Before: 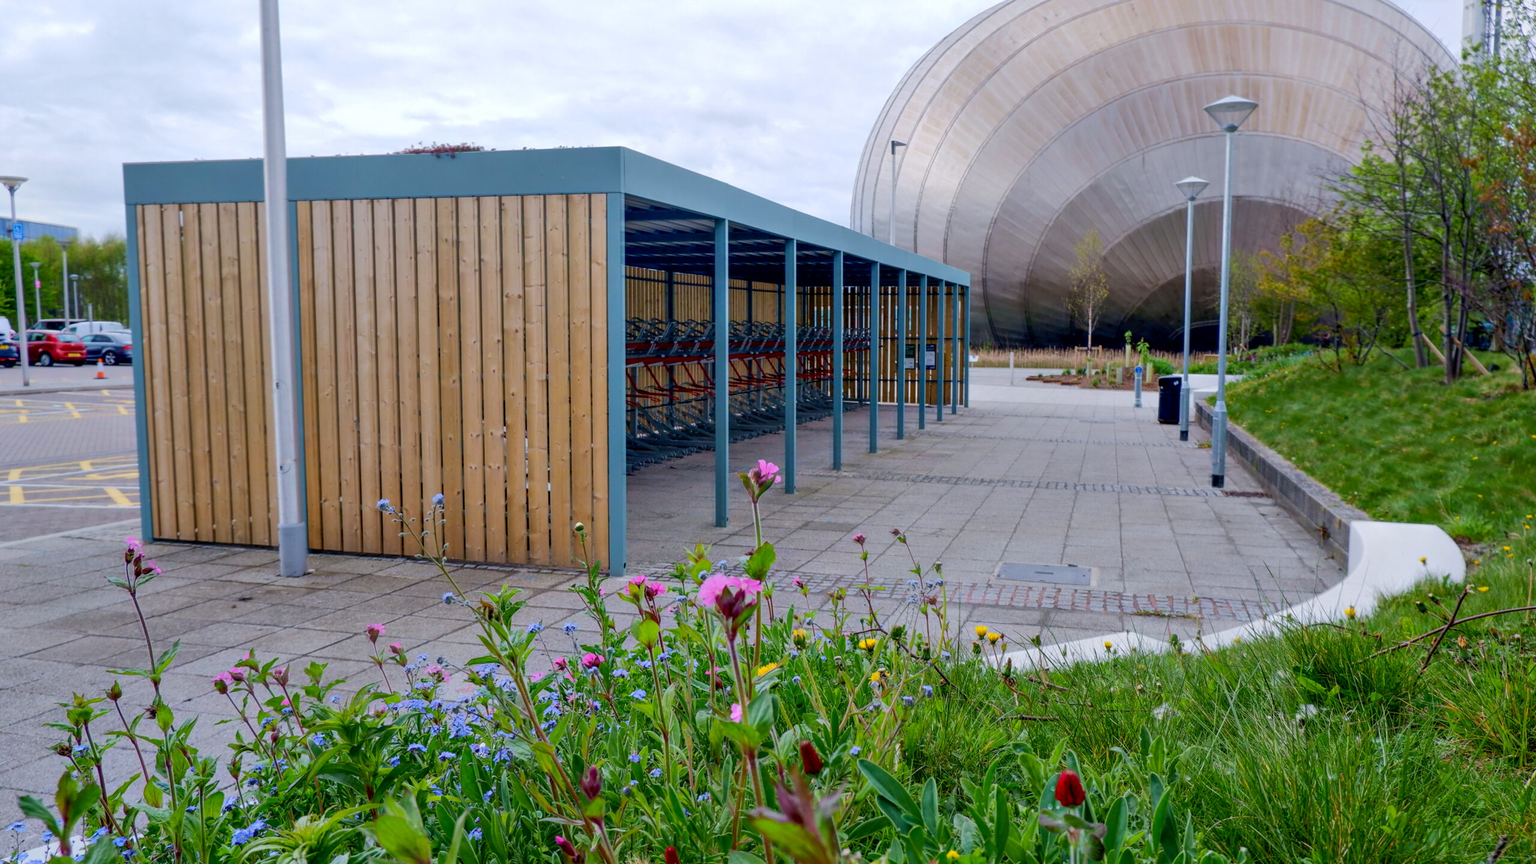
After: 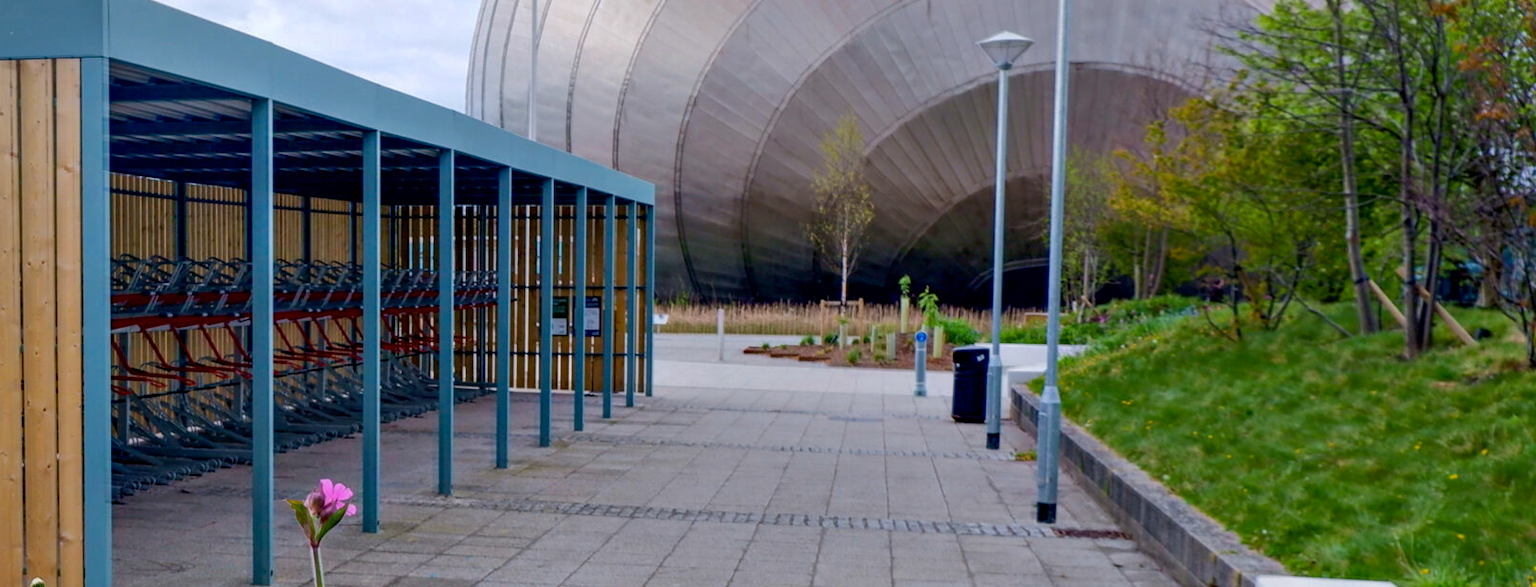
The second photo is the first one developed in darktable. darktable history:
crop: left 36.175%, top 18.172%, right 0.513%, bottom 38.709%
haze removal: compatibility mode true, adaptive false
